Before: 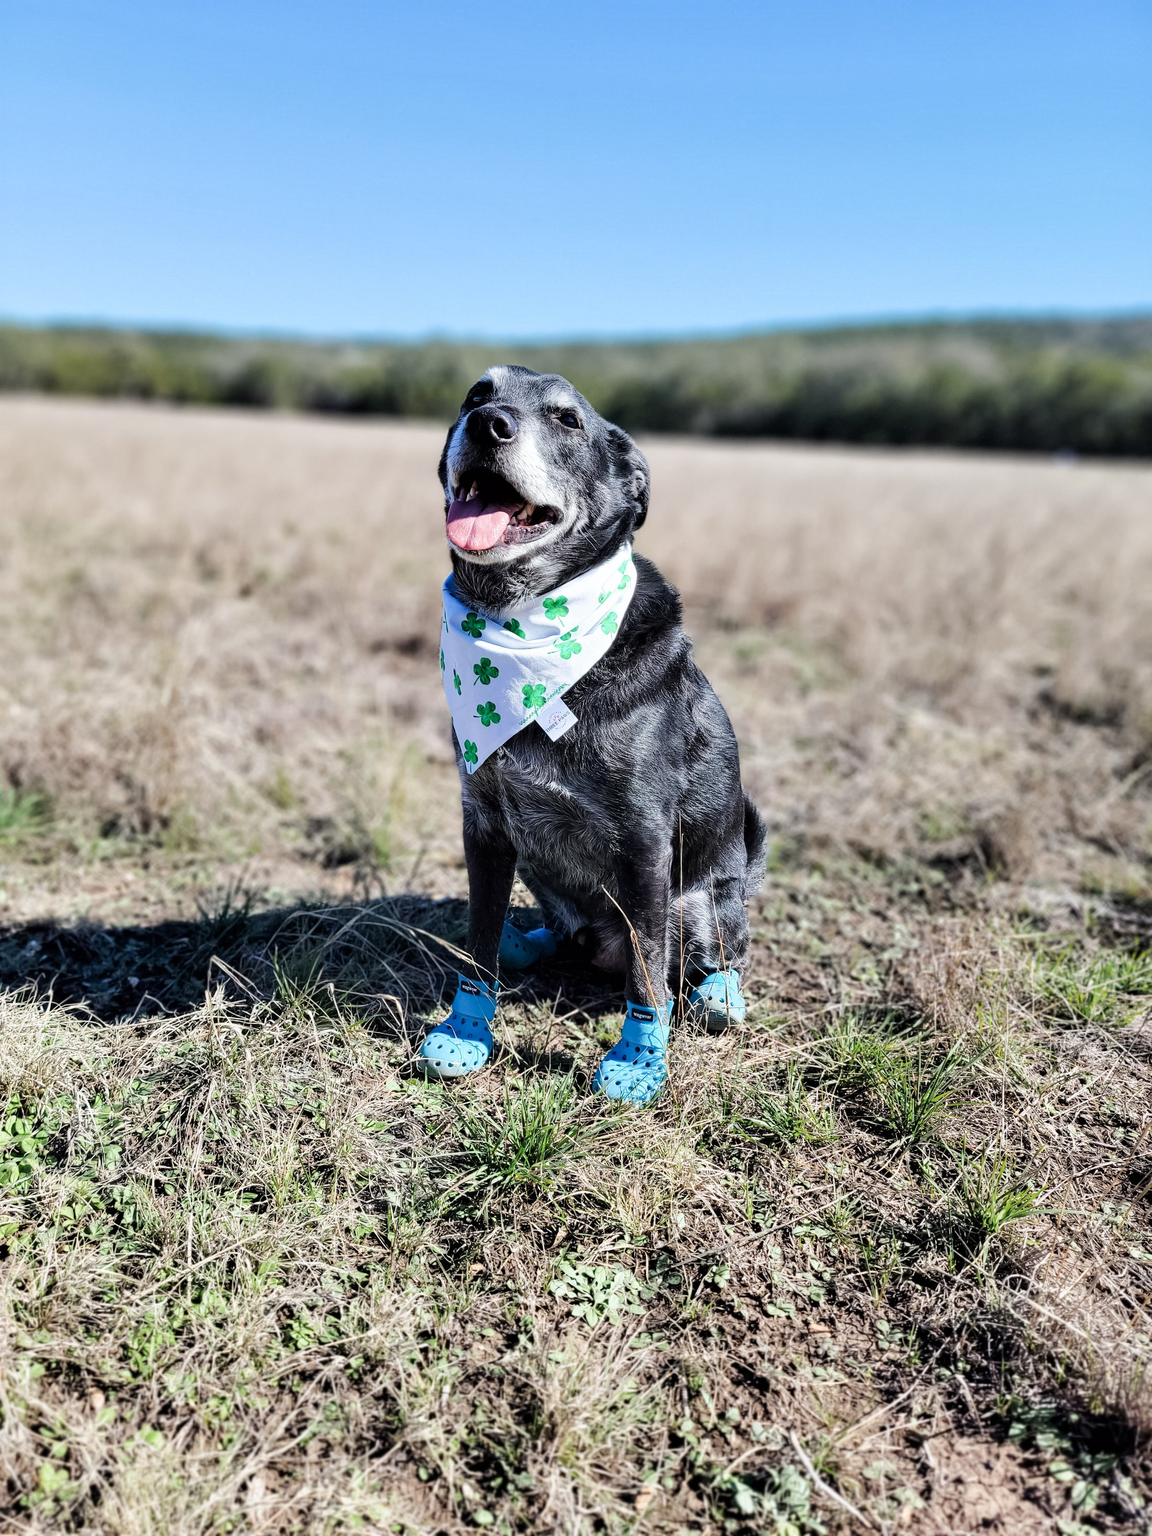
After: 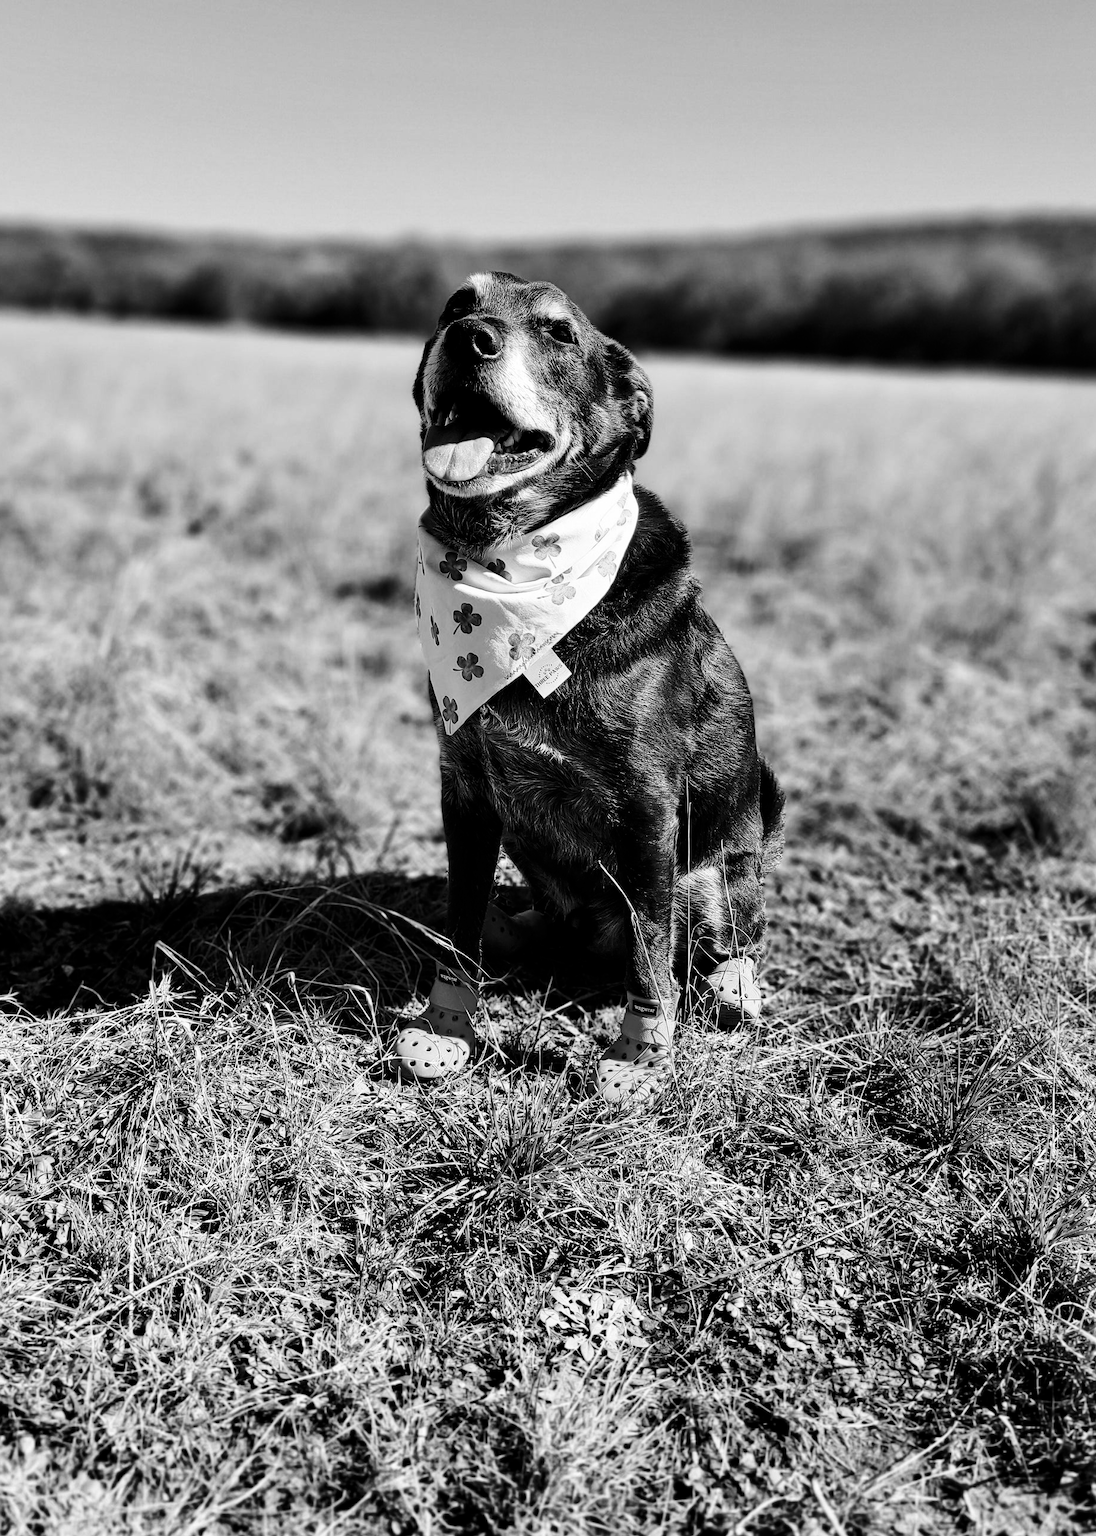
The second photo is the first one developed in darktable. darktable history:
monochrome: on, module defaults
contrast brightness saturation: contrast 0.19, brightness -0.24, saturation 0.11
crop: left 6.446%, top 8.188%, right 9.538%, bottom 3.548%
